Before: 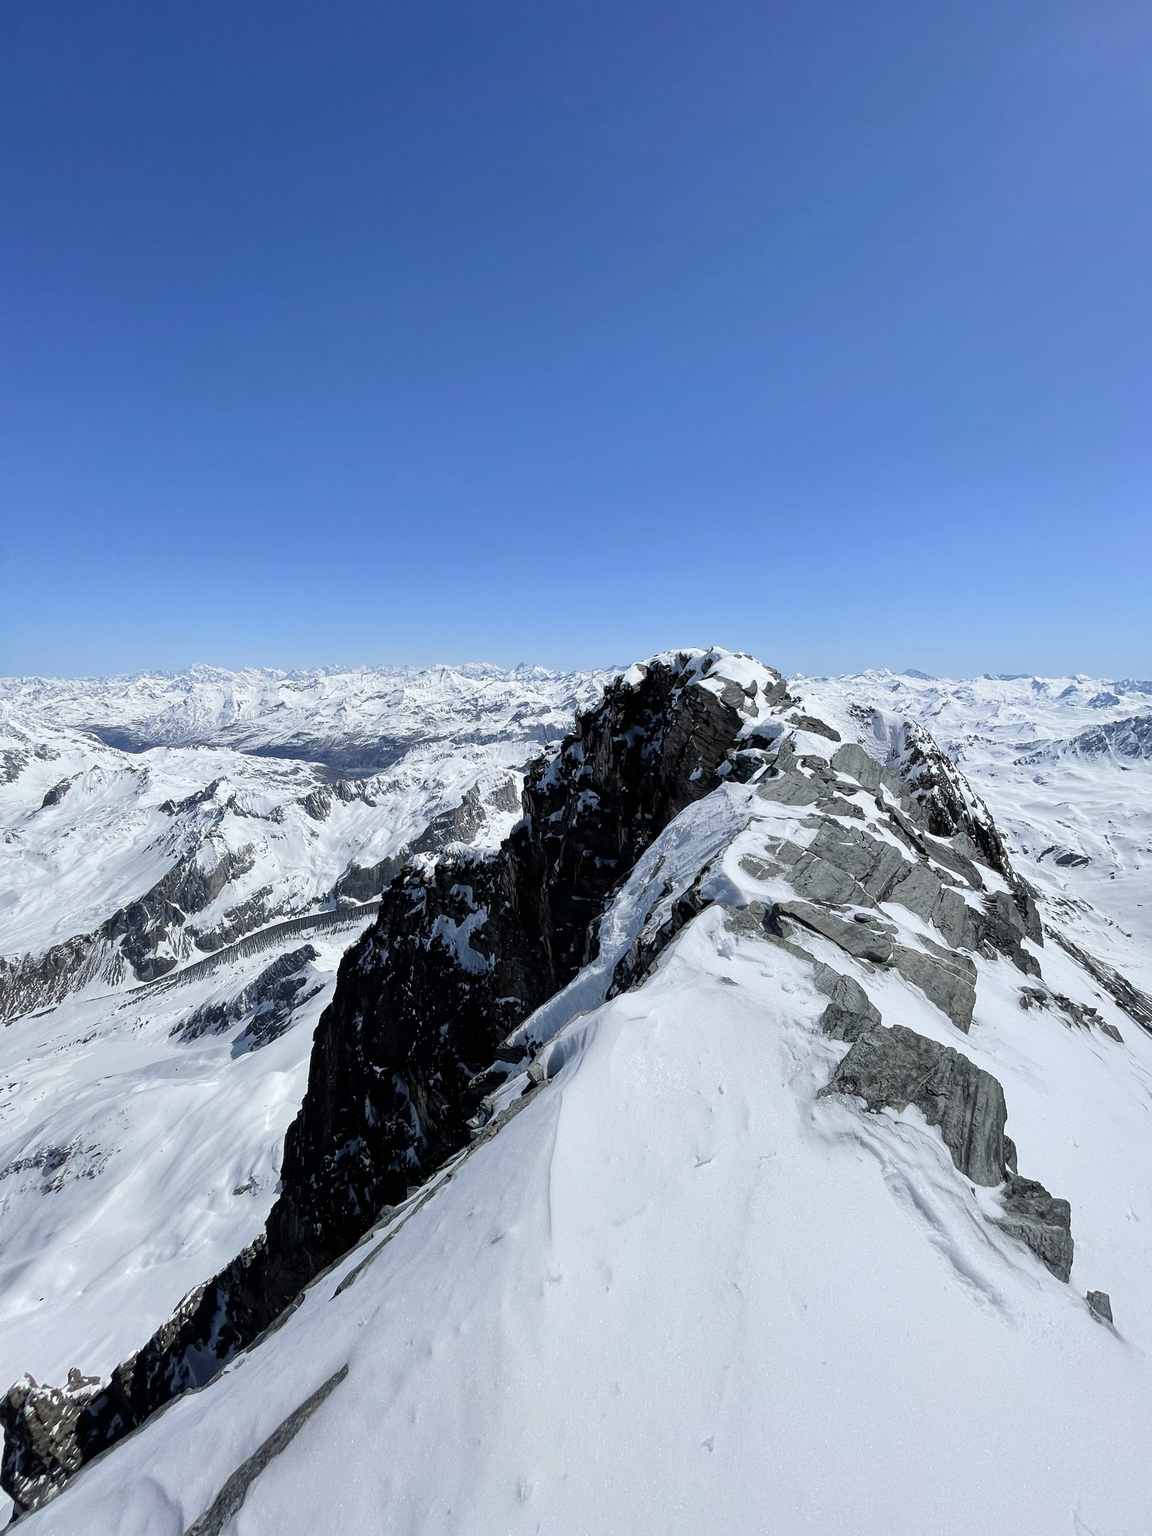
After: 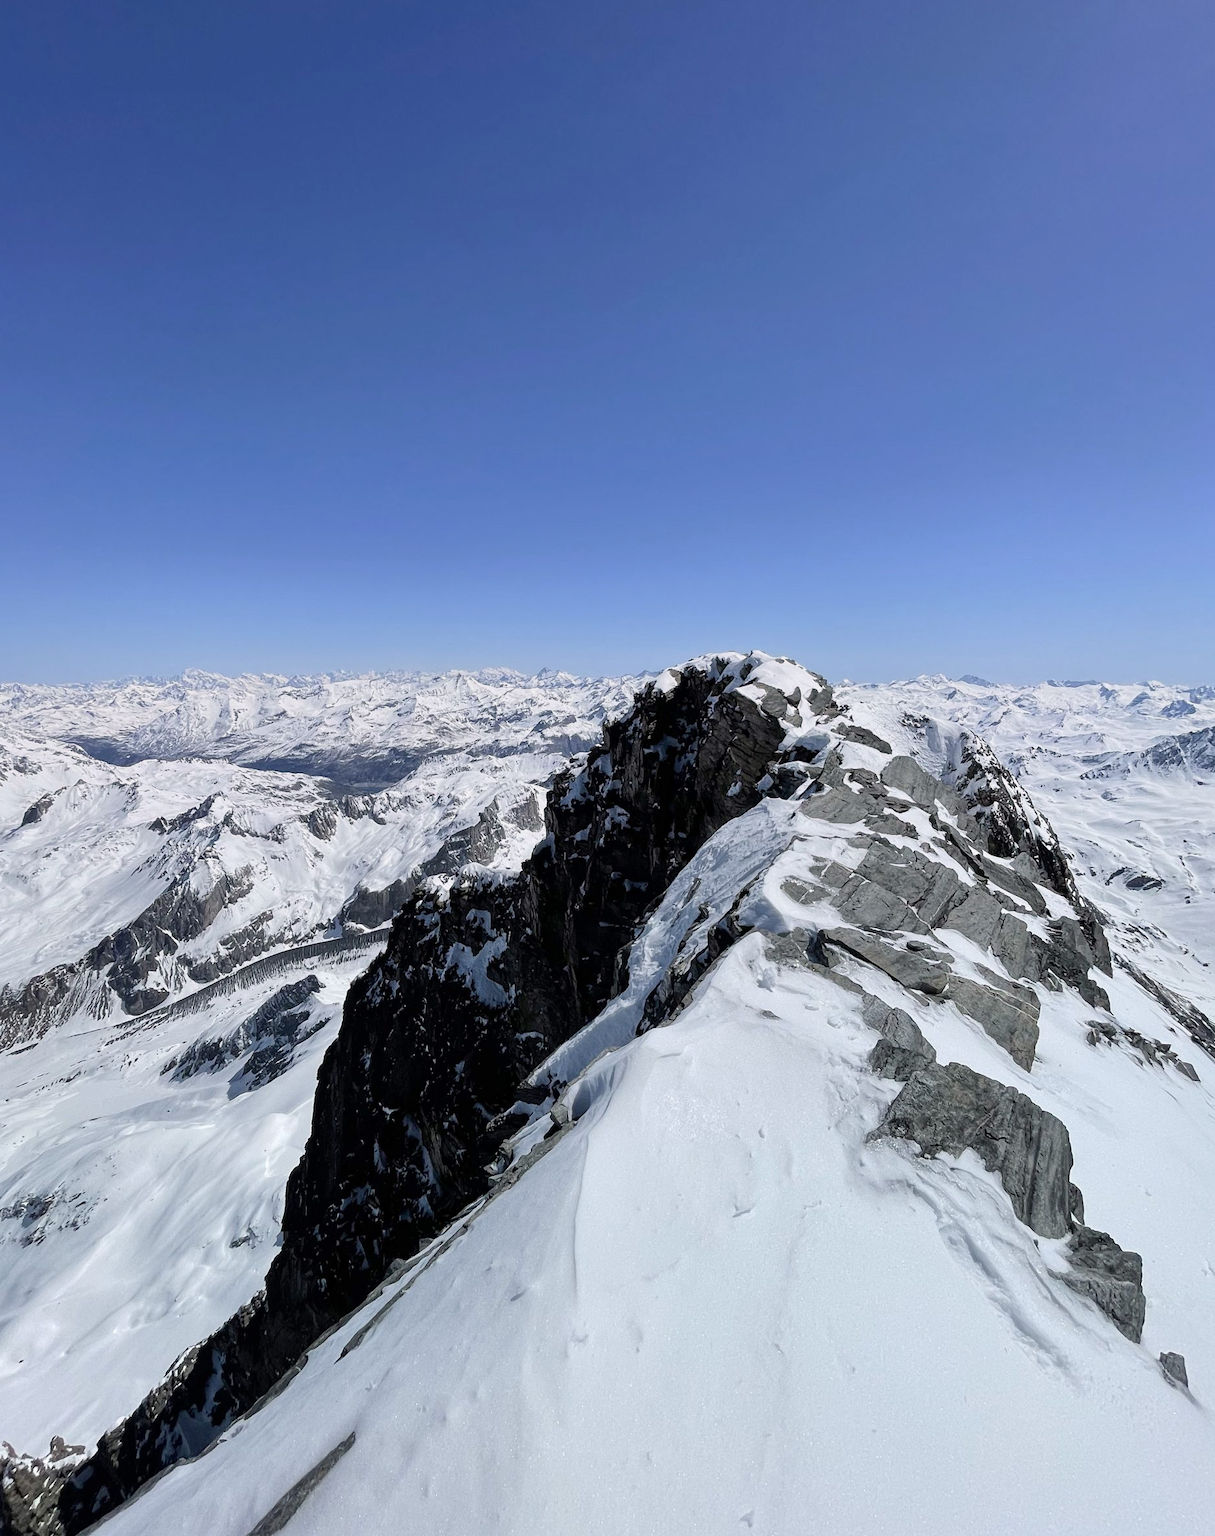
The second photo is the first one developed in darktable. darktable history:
graduated density: density 0.38 EV, hardness 21%, rotation -6.11°, saturation 32%
crop: left 1.964%, top 3.251%, right 1.122%, bottom 4.933%
